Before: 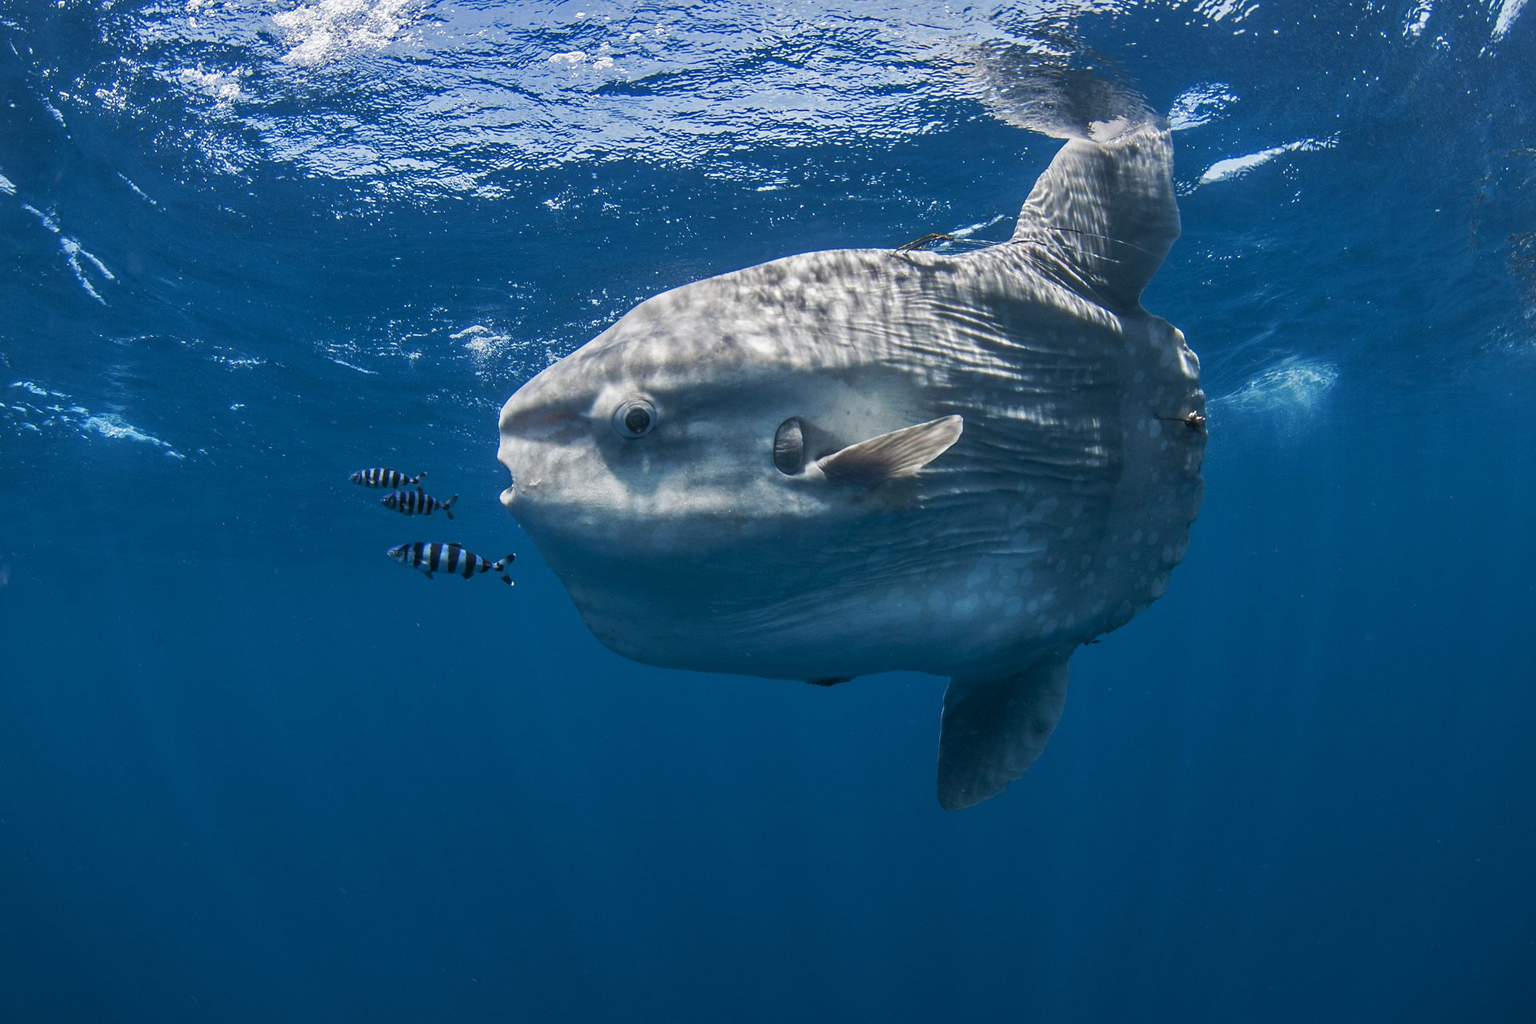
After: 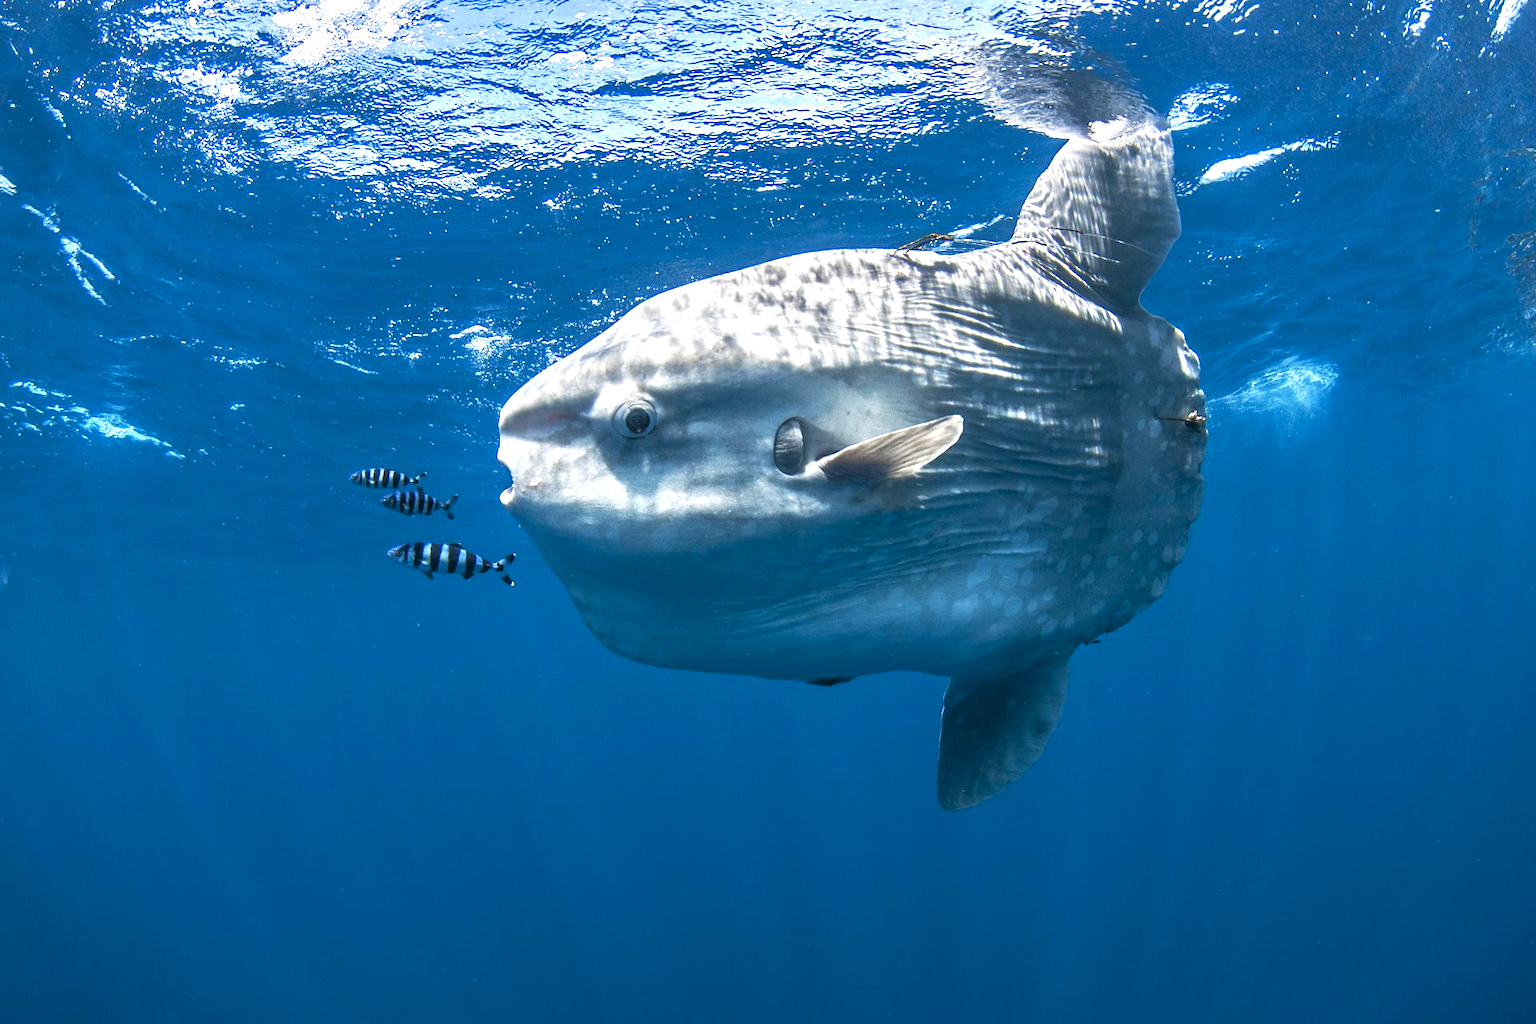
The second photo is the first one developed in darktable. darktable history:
levels: levels [0, 0.374, 0.749]
